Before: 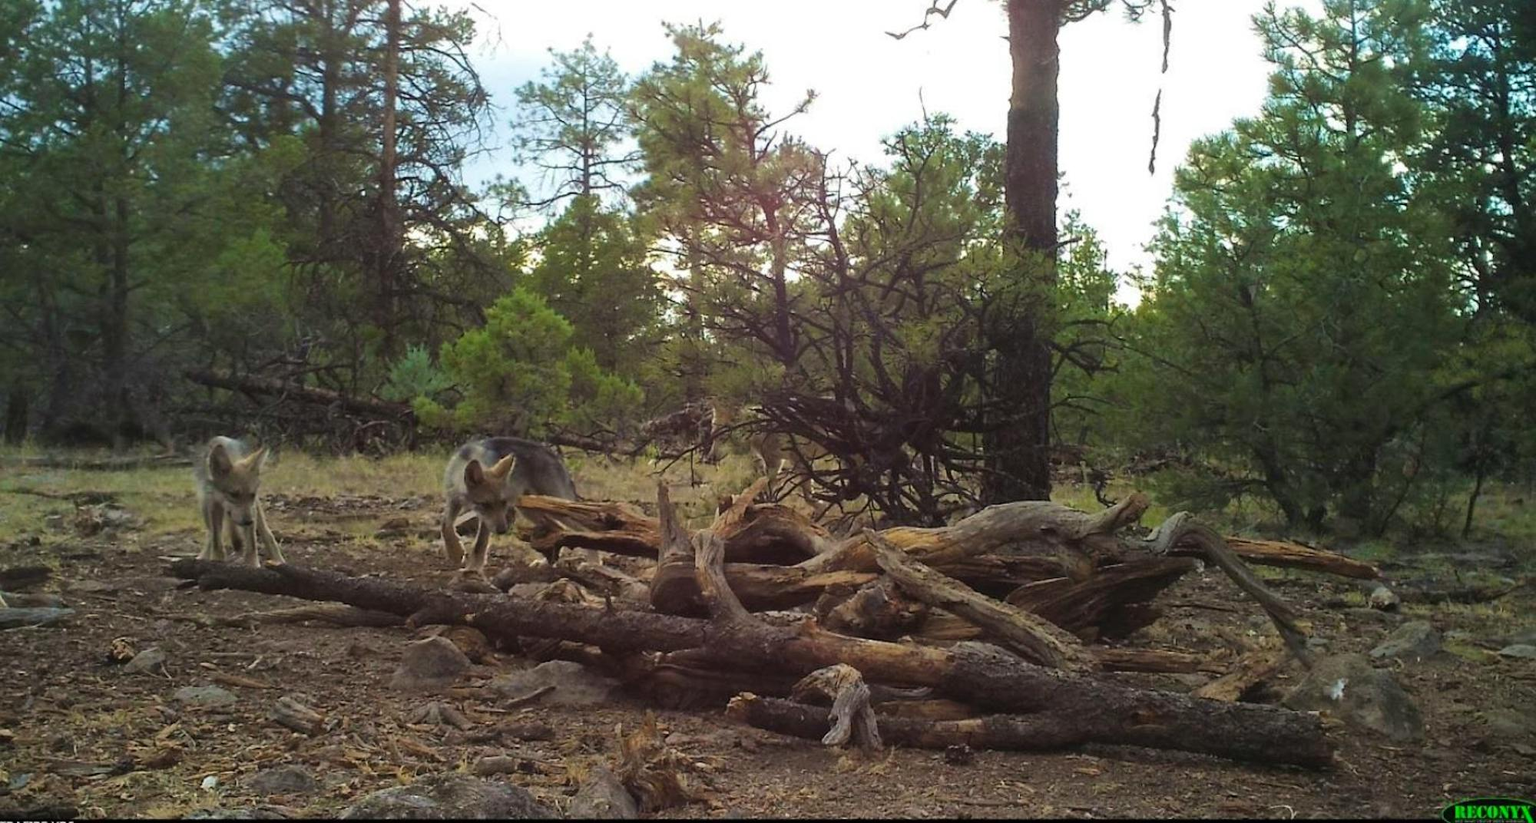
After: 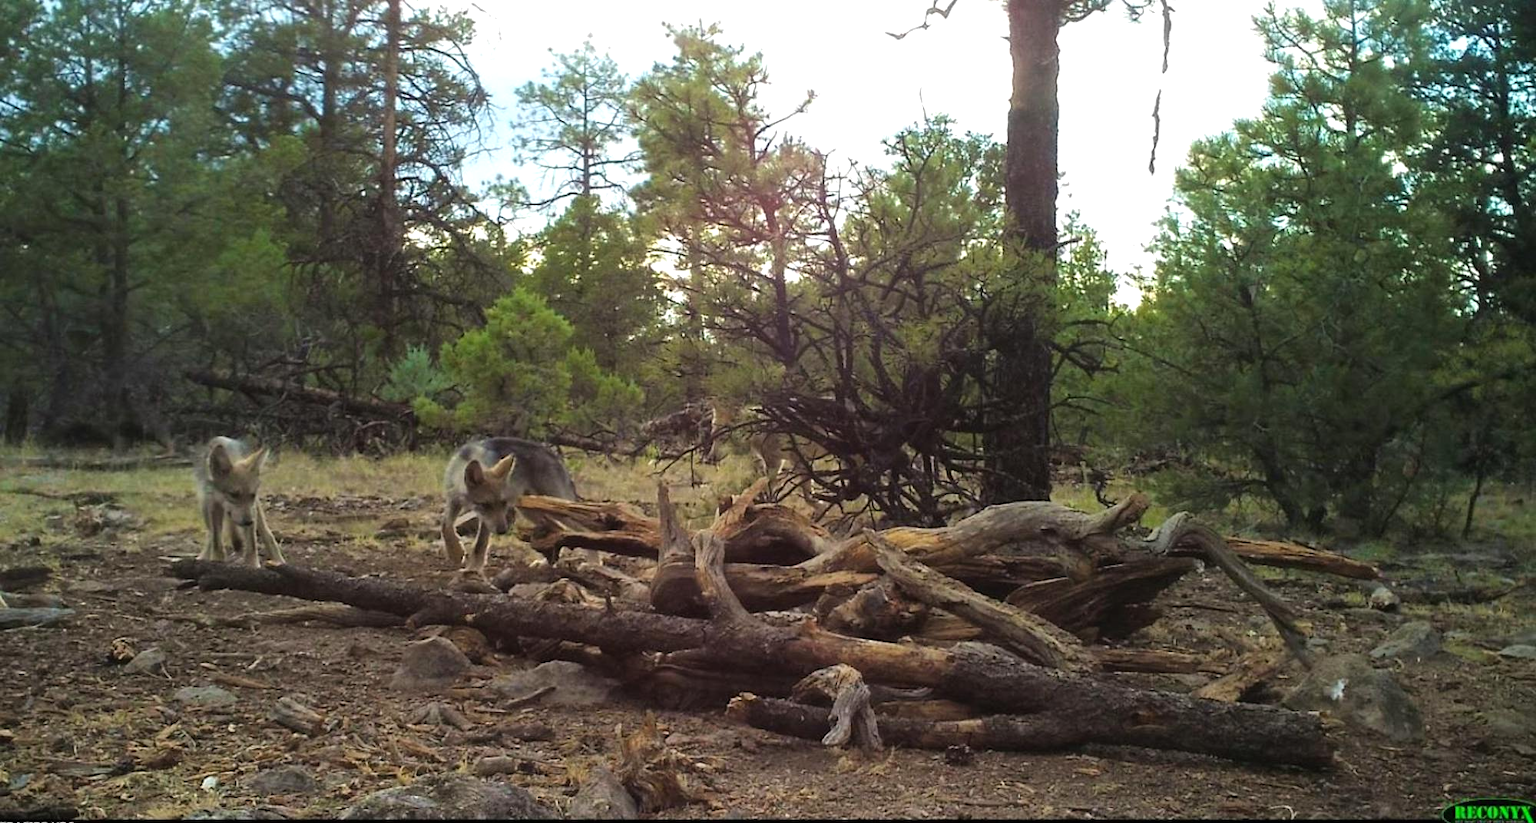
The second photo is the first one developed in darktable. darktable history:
exposure: exposure -0.003 EV, compensate highlight preservation false
tone equalizer: -8 EV -0.38 EV, -7 EV -0.422 EV, -6 EV -0.329 EV, -5 EV -0.221 EV, -3 EV 0.241 EV, -2 EV 0.335 EV, -1 EV 0.394 EV, +0 EV 0.412 EV
